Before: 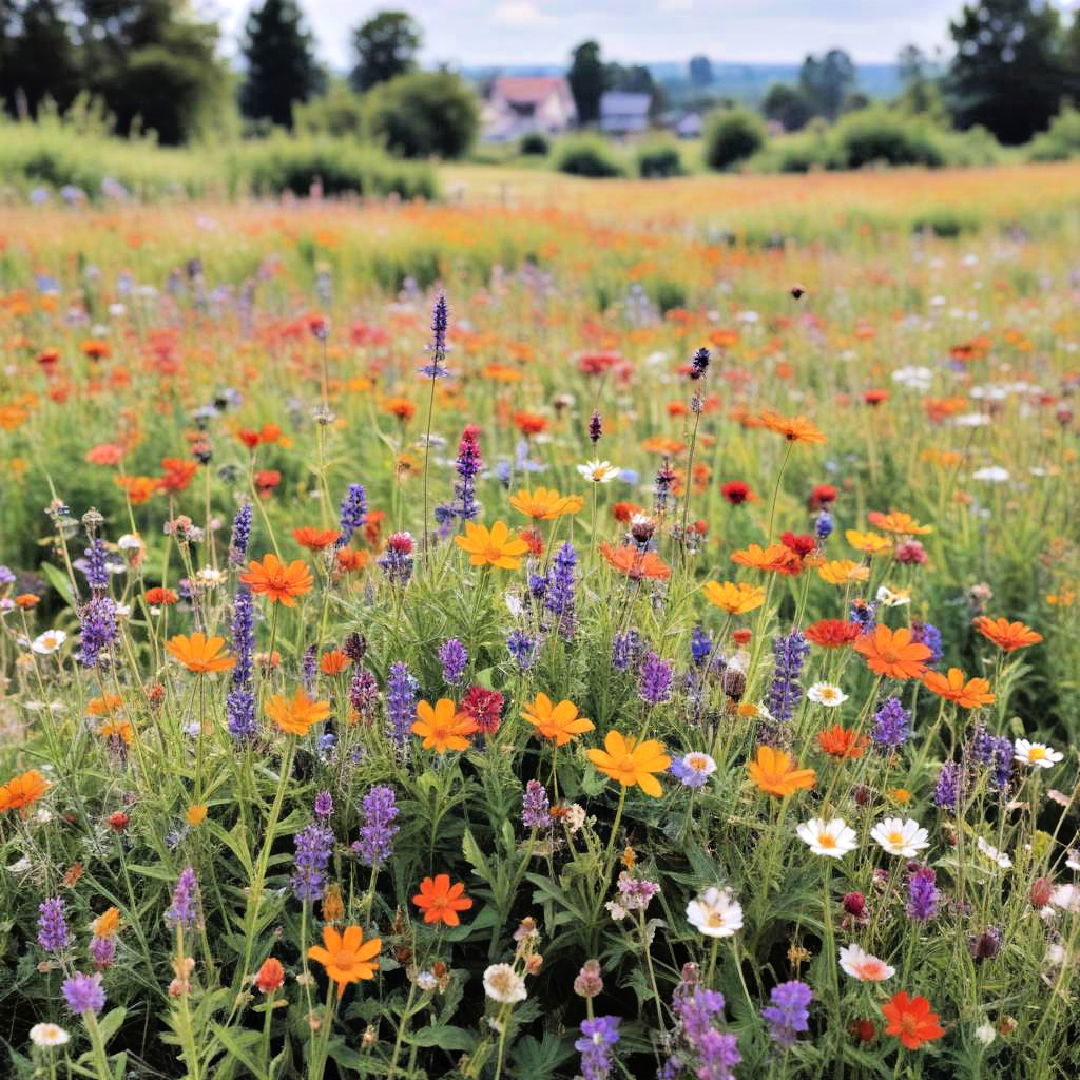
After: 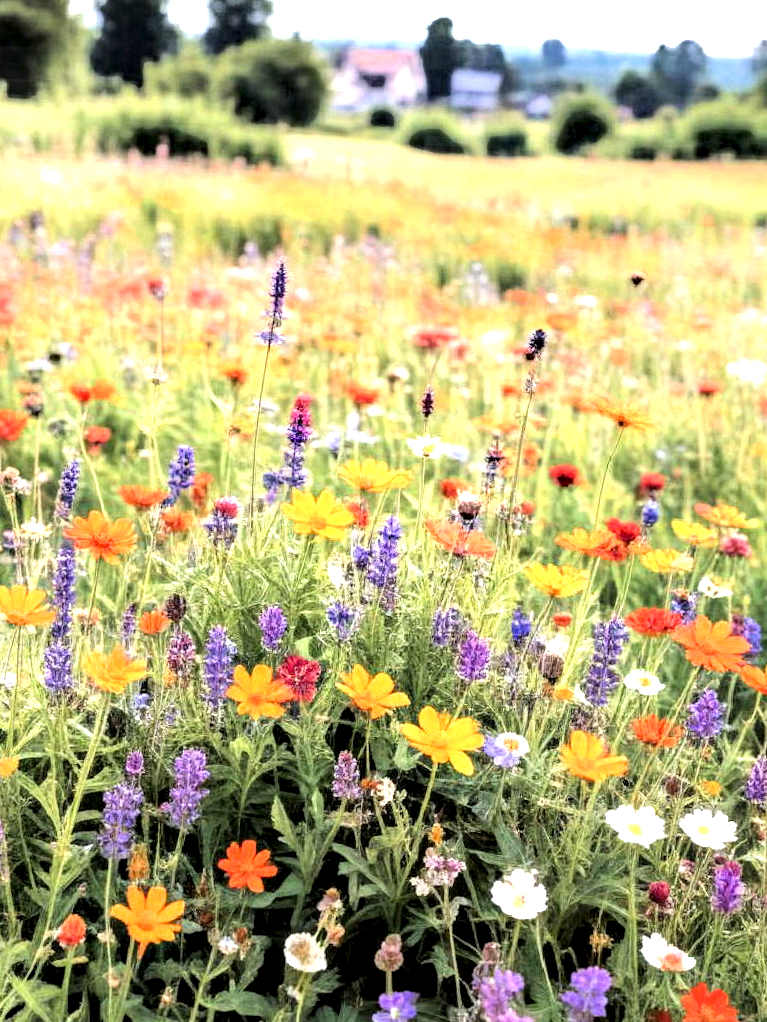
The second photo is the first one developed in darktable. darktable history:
local contrast: highlights 20%, detail 197%
color balance rgb: linear chroma grading › global chroma -0.67%, saturation formula JzAzBz (2021)
exposure: black level correction 0, exposure 1.015 EV, compensate exposure bias true, compensate highlight preservation false
crop and rotate: angle -3.27°, left 14.277%, top 0.028%, right 10.766%, bottom 0.028%
contrast equalizer: octaves 7, y [[0.6 ×6], [0.55 ×6], [0 ×6], [0 ×6], [0 ×6]], mix -1
